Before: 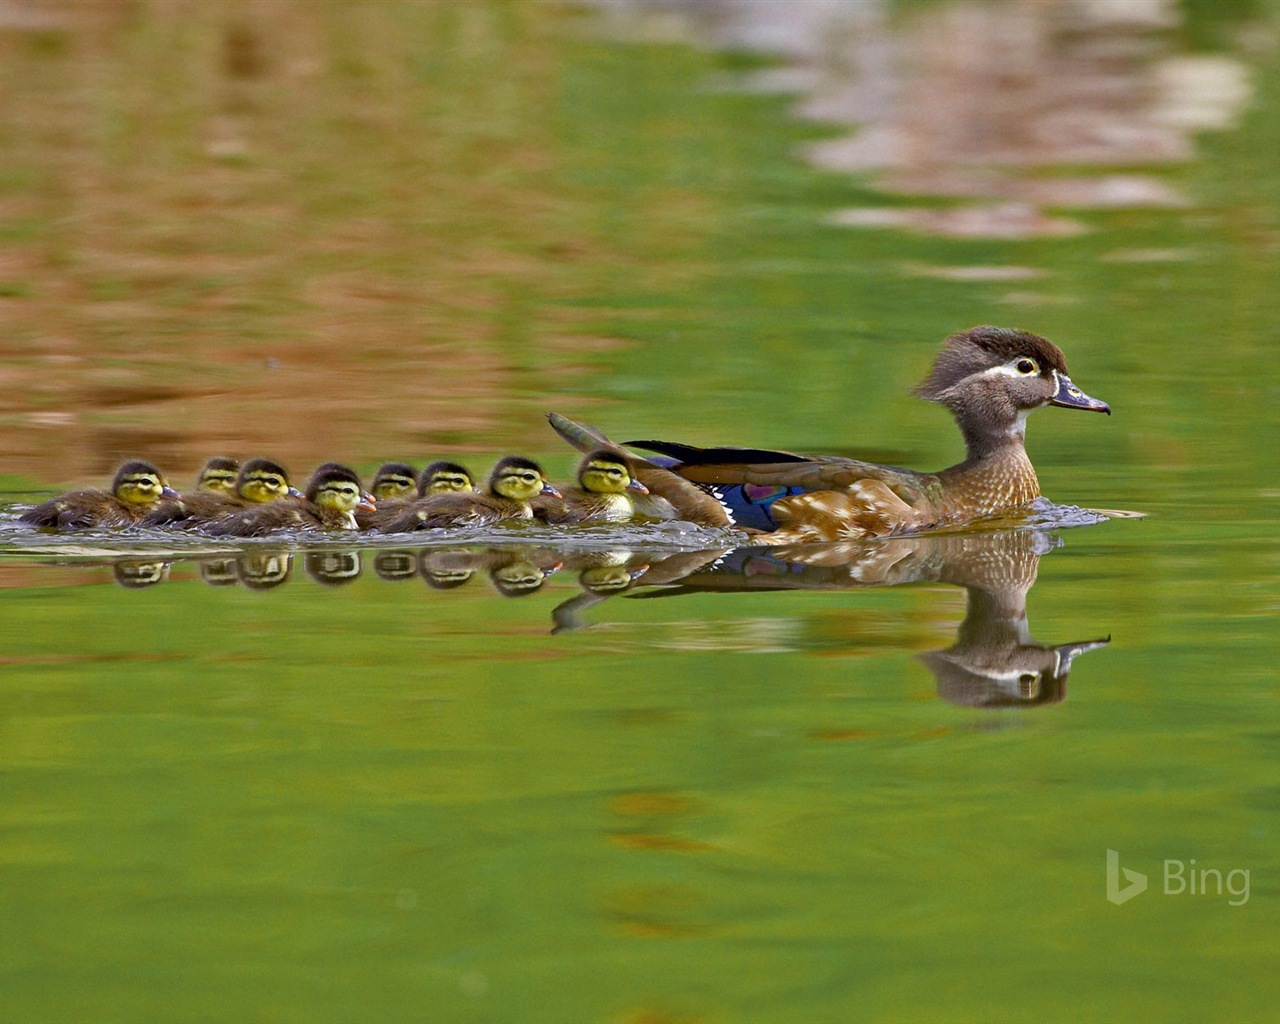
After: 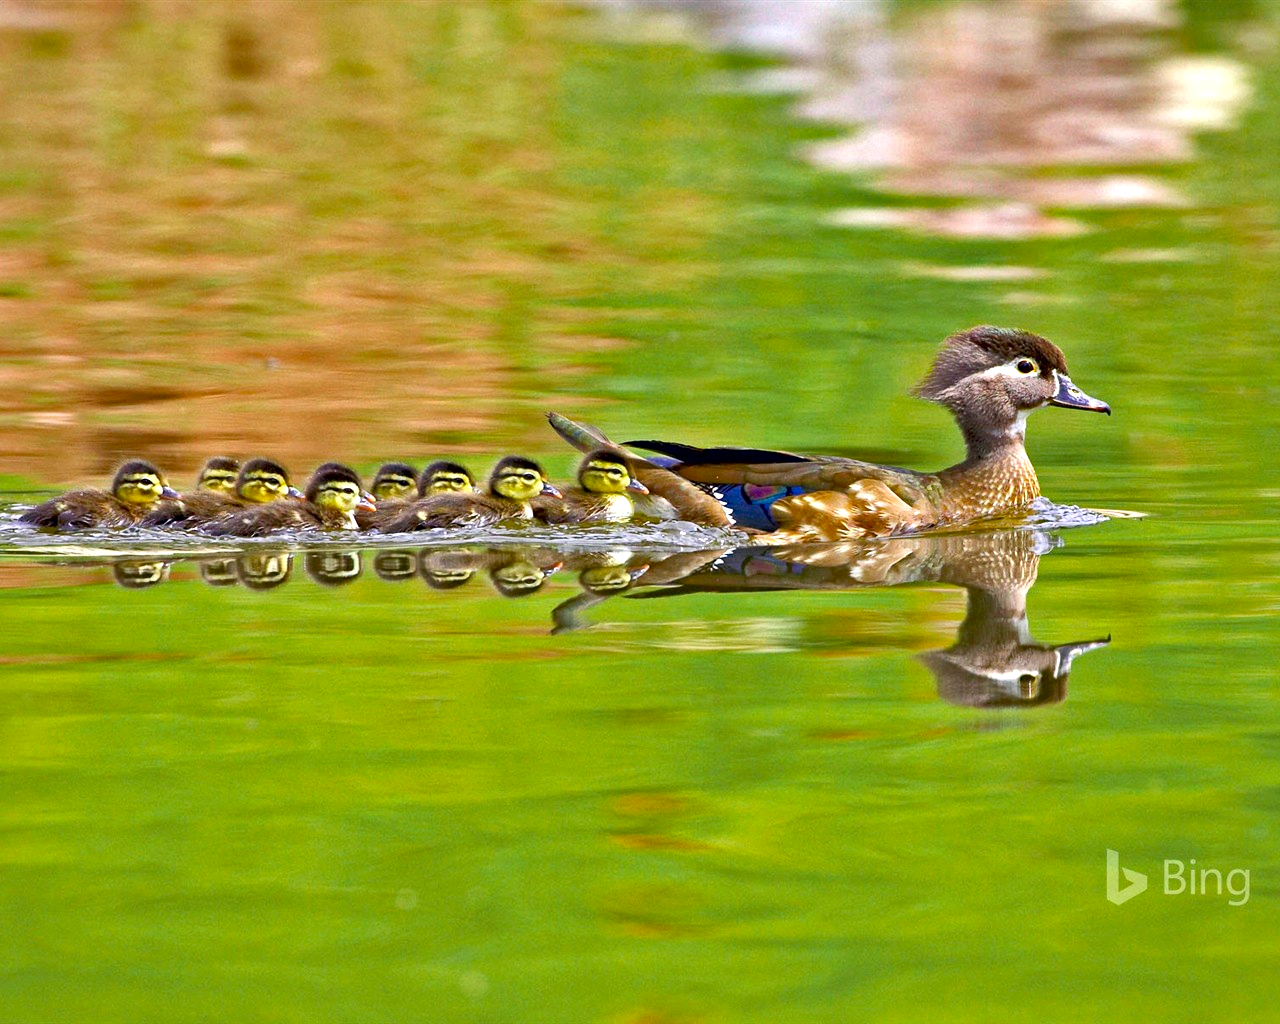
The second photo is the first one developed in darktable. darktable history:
haze removal: compatibility mode true, adaptive false
local contrast: mode bilateral grid, contrast 19, coarseness 50, detail 128%, midtone range 0.2
contrast brightness saturation: contrast 0.045, saturation 0.158
exposure: exposure 0.766 EV, compensate highlight preservation false
